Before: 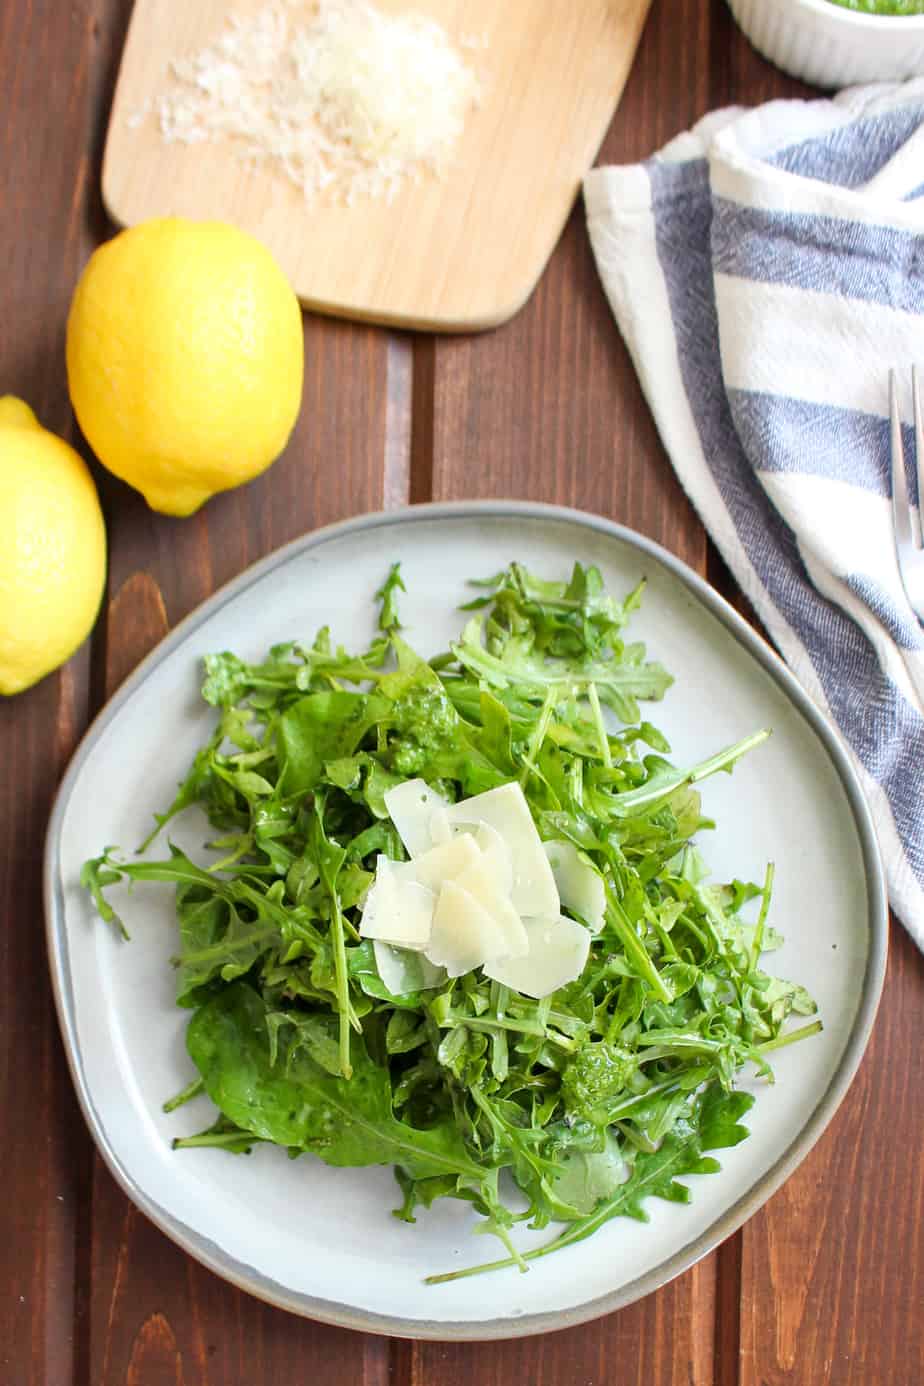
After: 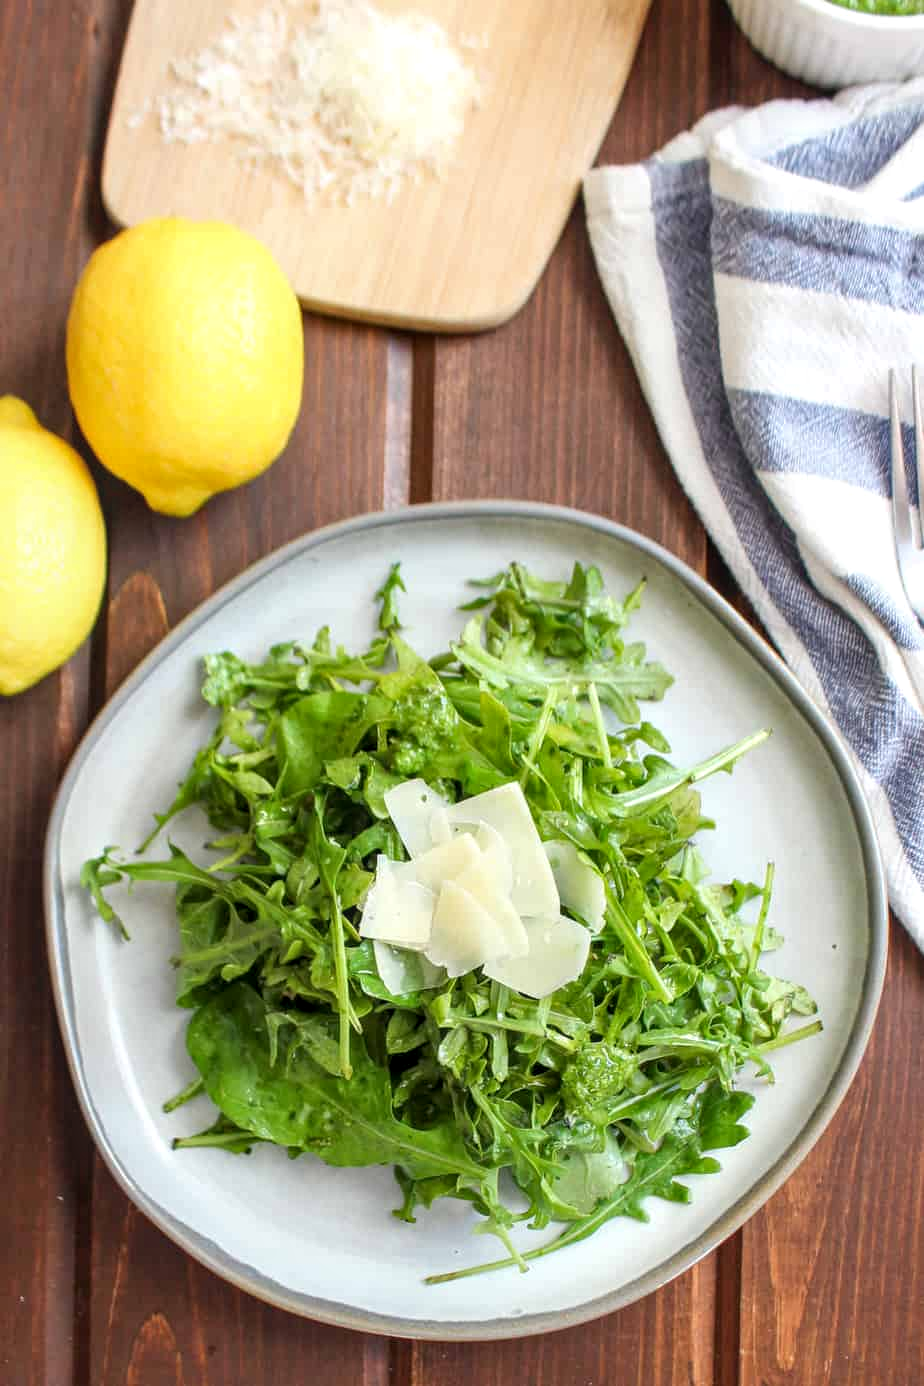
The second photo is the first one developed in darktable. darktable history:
local contrast: on, module defaults
color balance rgb: global vibrance 1%, saturation formula JzAzBz (2021)
